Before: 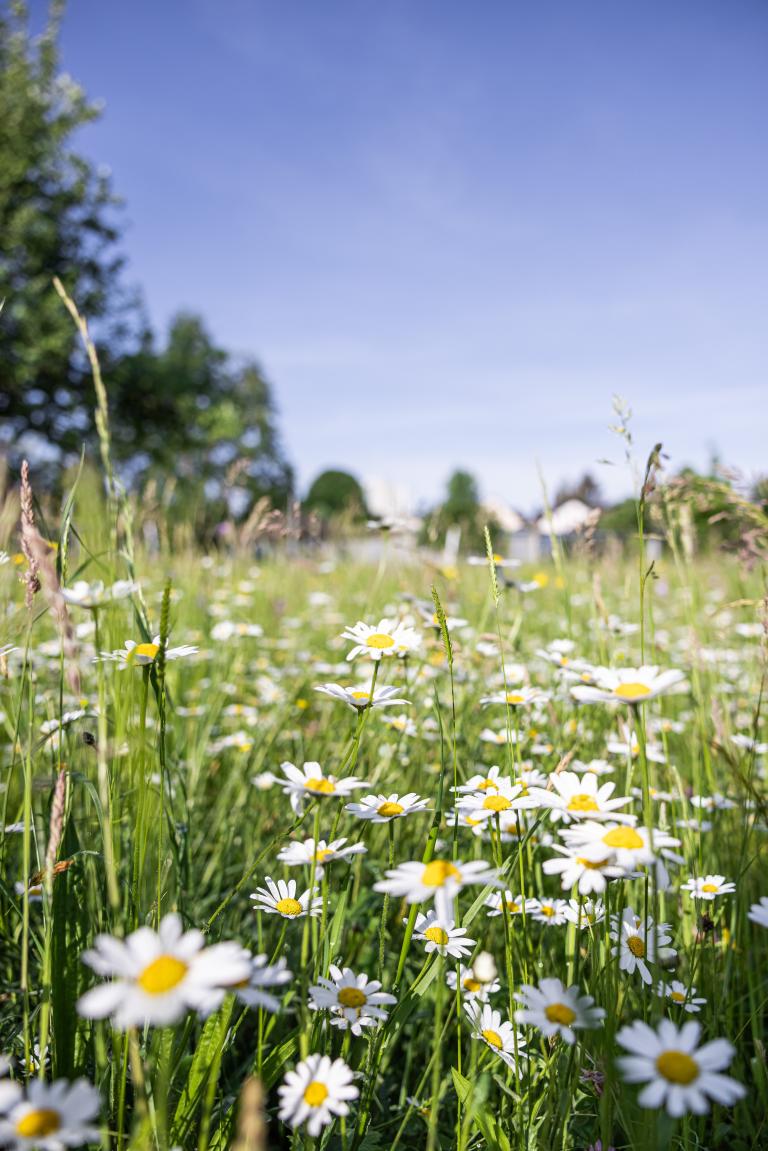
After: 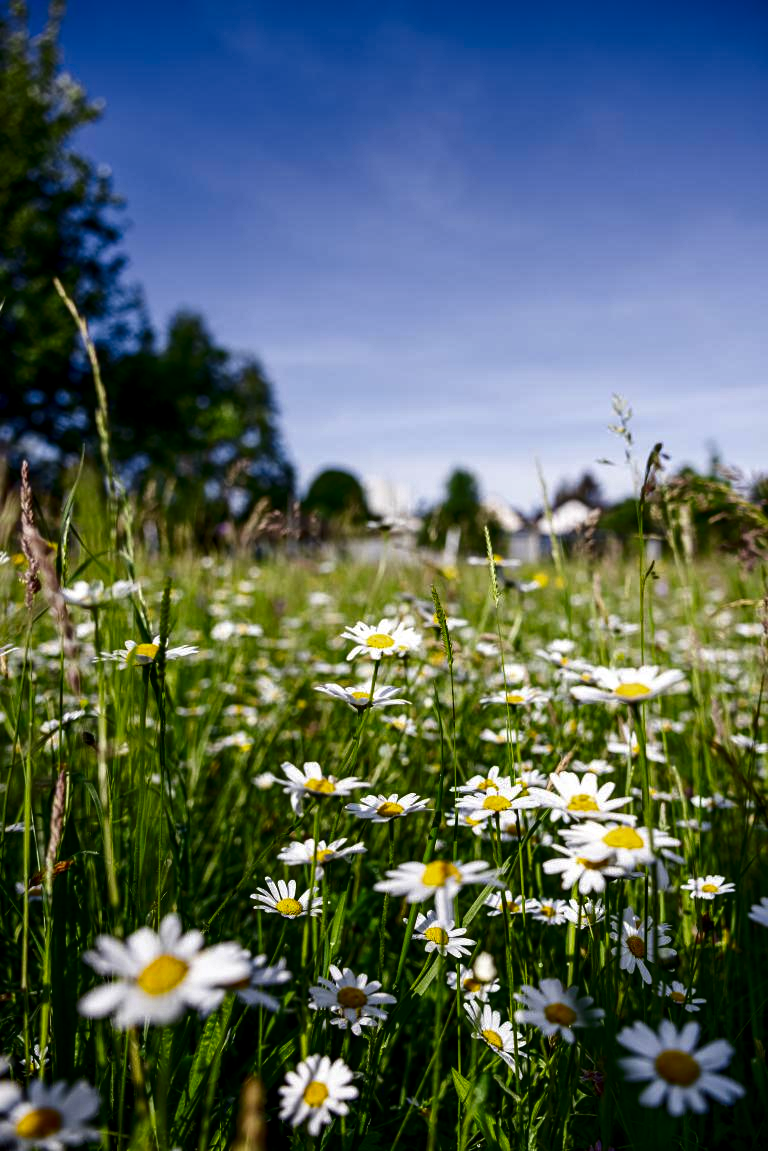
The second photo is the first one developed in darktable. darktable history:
local contrast: highlights 102%, shadows 101%, detail 120%, midtone range 0.2
contrast brightness saturation: contrast 0.087, brightness -0.598, saturation 0.166
color zones: curves: ch0 [(0.068, 0.464) (0.25, 0.5) (0.48, 0.508) (0.75, 0.536) (0.886, 0.476) (0.967, 0.456)]; ch1 [(0.066, 0.456) (0.25, 0.5) (0.616, 0.508) (0.746, 0.56) (0.934, 0.444)]
